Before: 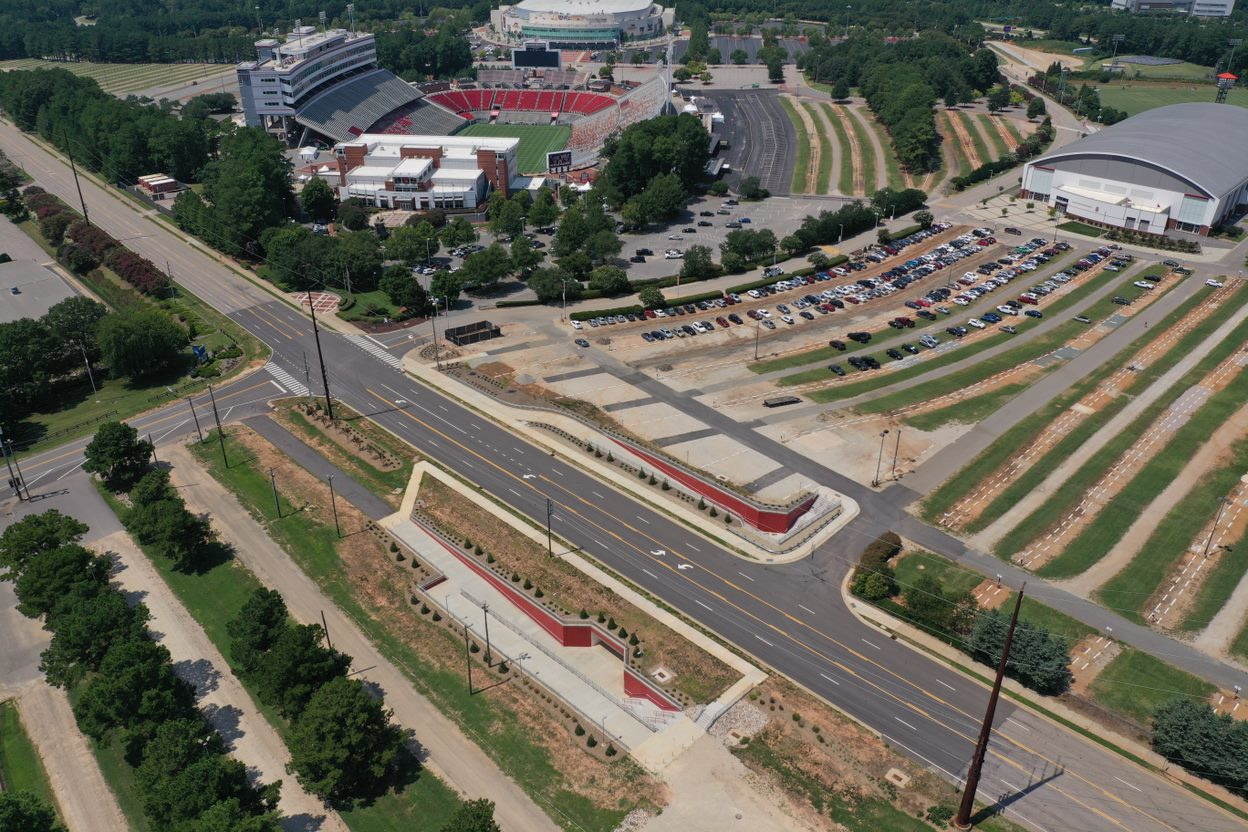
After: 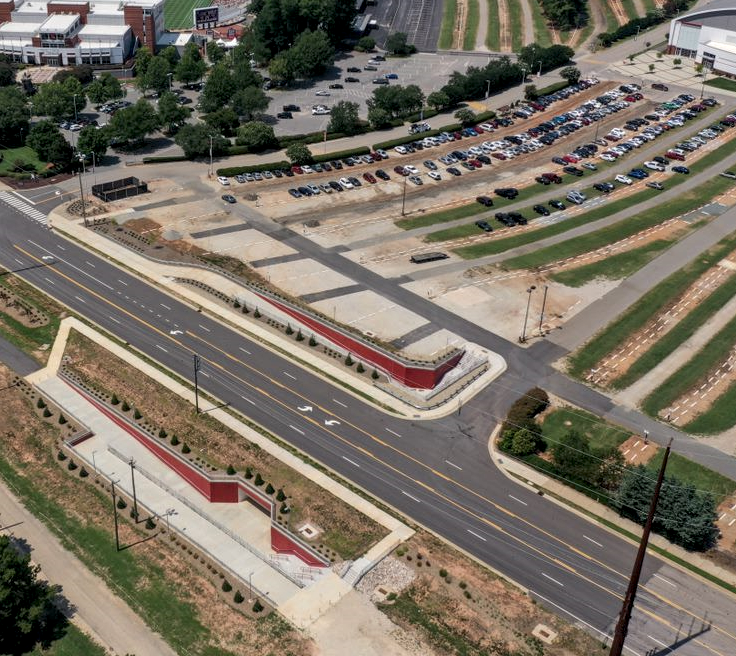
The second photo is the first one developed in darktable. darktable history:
crop and rotate: left 28.335%, top 17.361%, right 12.666%, bottom 3.685%
local contrast: detail 140%
